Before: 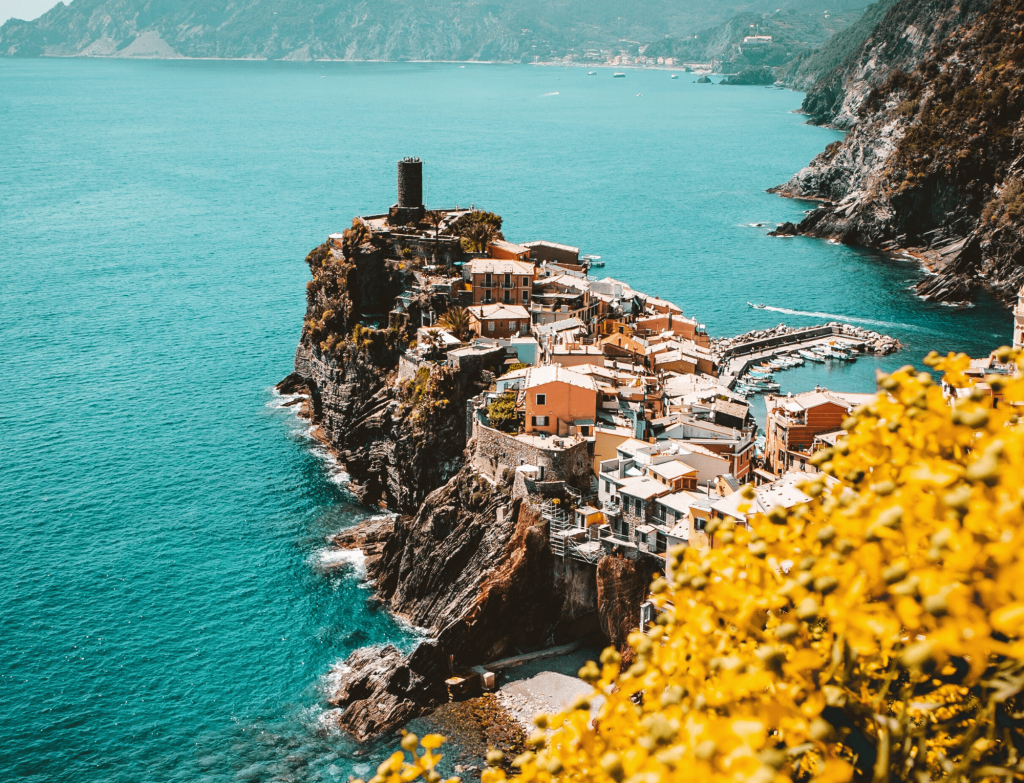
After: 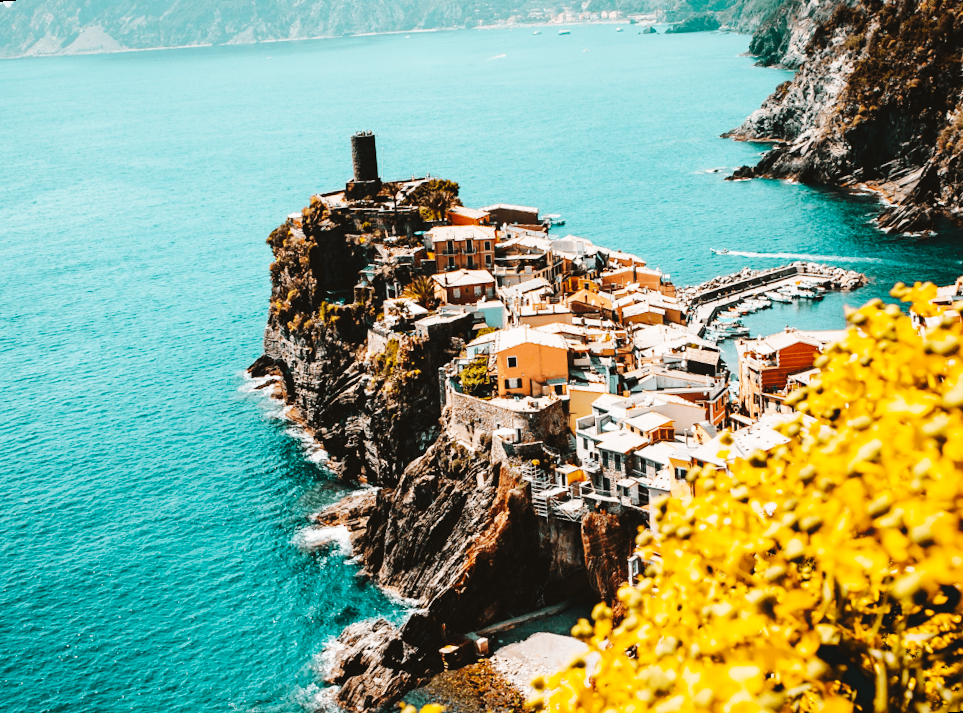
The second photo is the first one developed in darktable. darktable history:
base curve: curves: ch0 [(0, 0) (0.036, 0.025) (0.121, 0.166) (0.206, 0.329) (0.605, 0.79) (1, 1)], preserve colors none
rotate and perspective: rotation -4.57°, crop left 0.054, crop right 0.944, crop top 0.087, crop bottom 0.914
